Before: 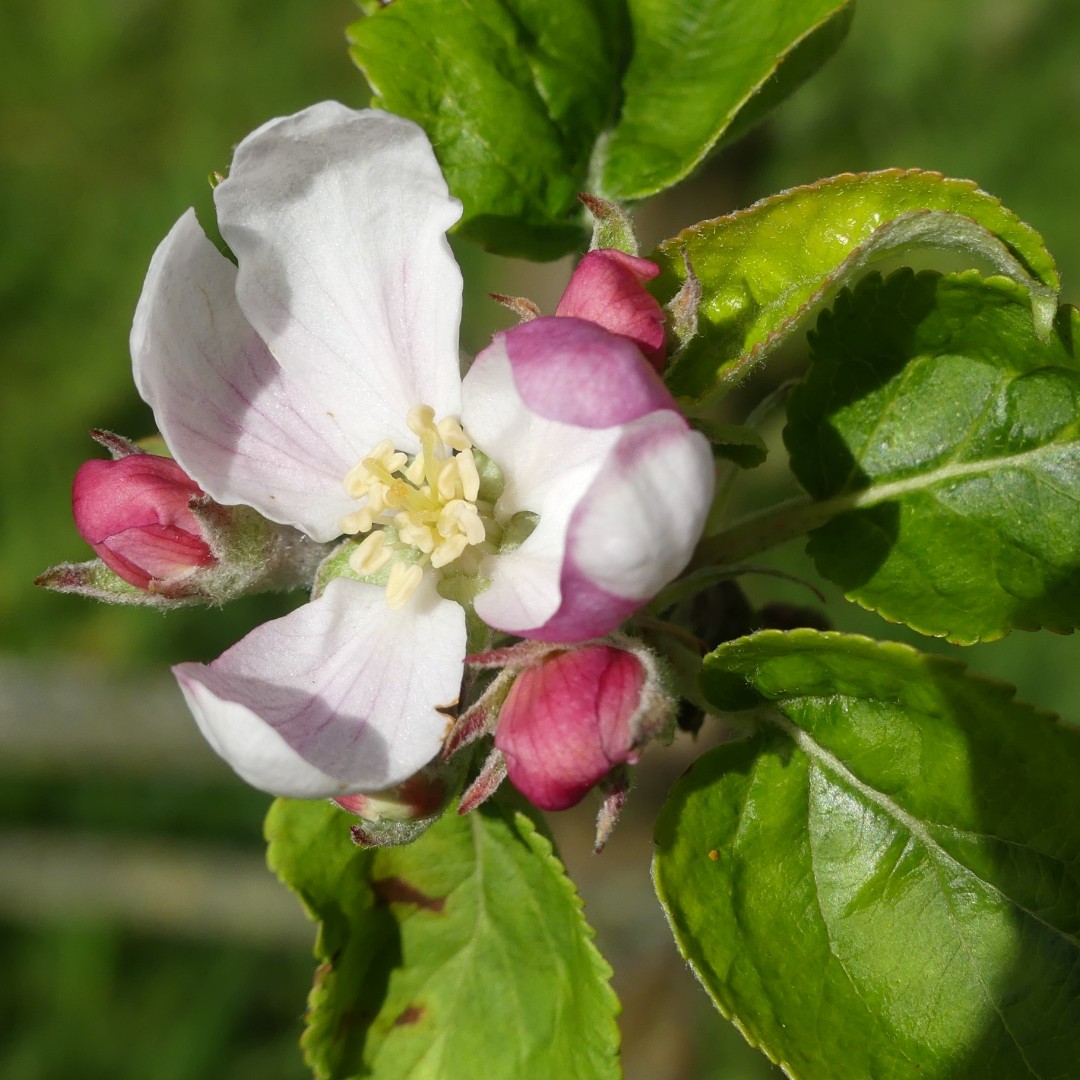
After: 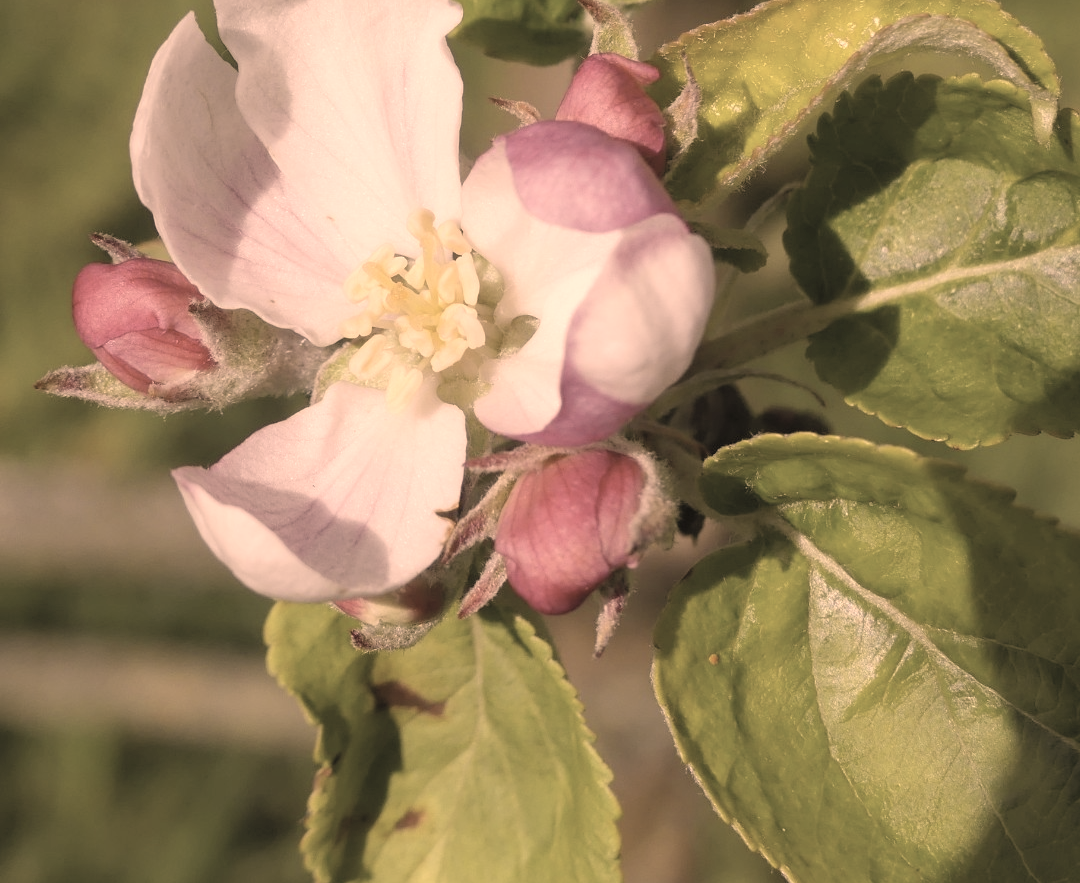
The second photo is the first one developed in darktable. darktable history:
contrast brightness saturation: brightness 0.184, saturation -0.514
color correction: highlights a* 17.69, highlights b* 19.16
crop and rotate: top 18.187%
